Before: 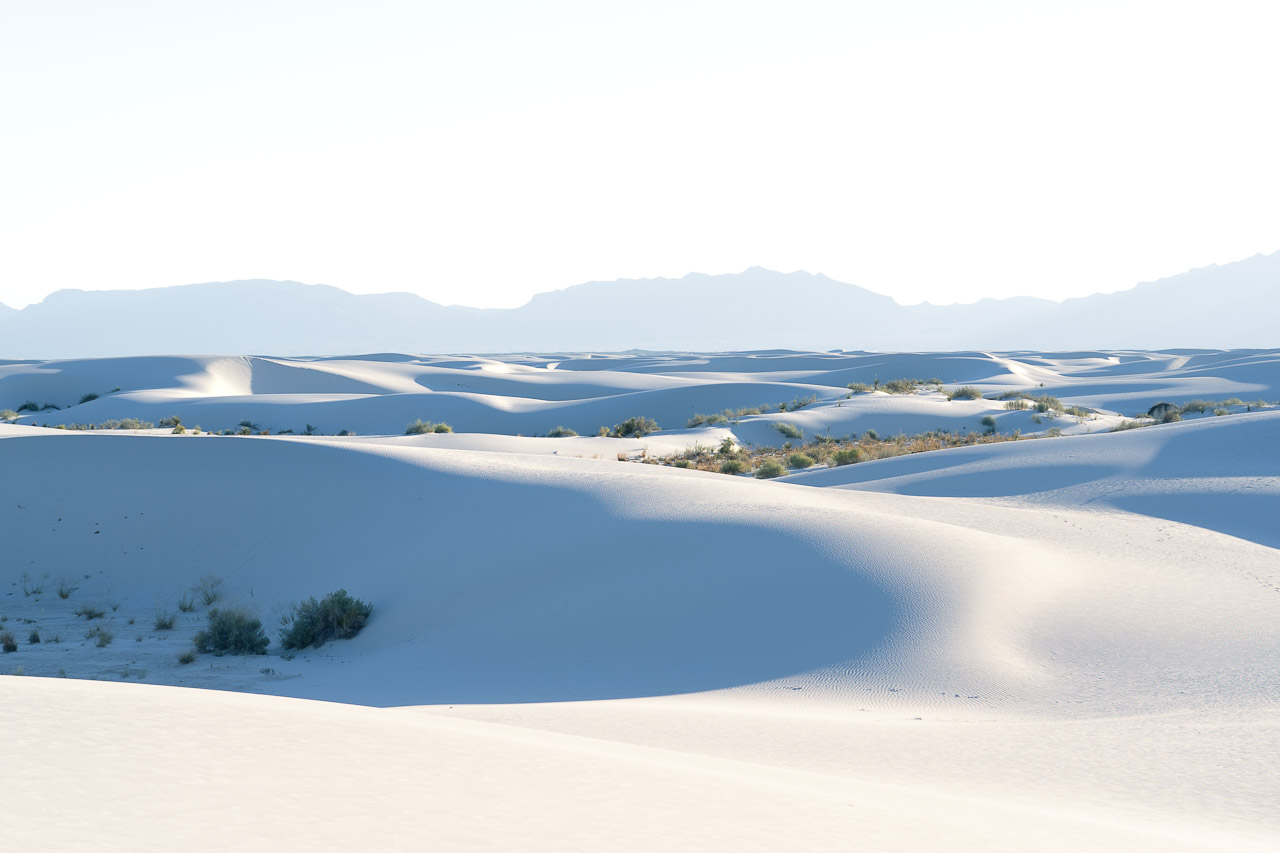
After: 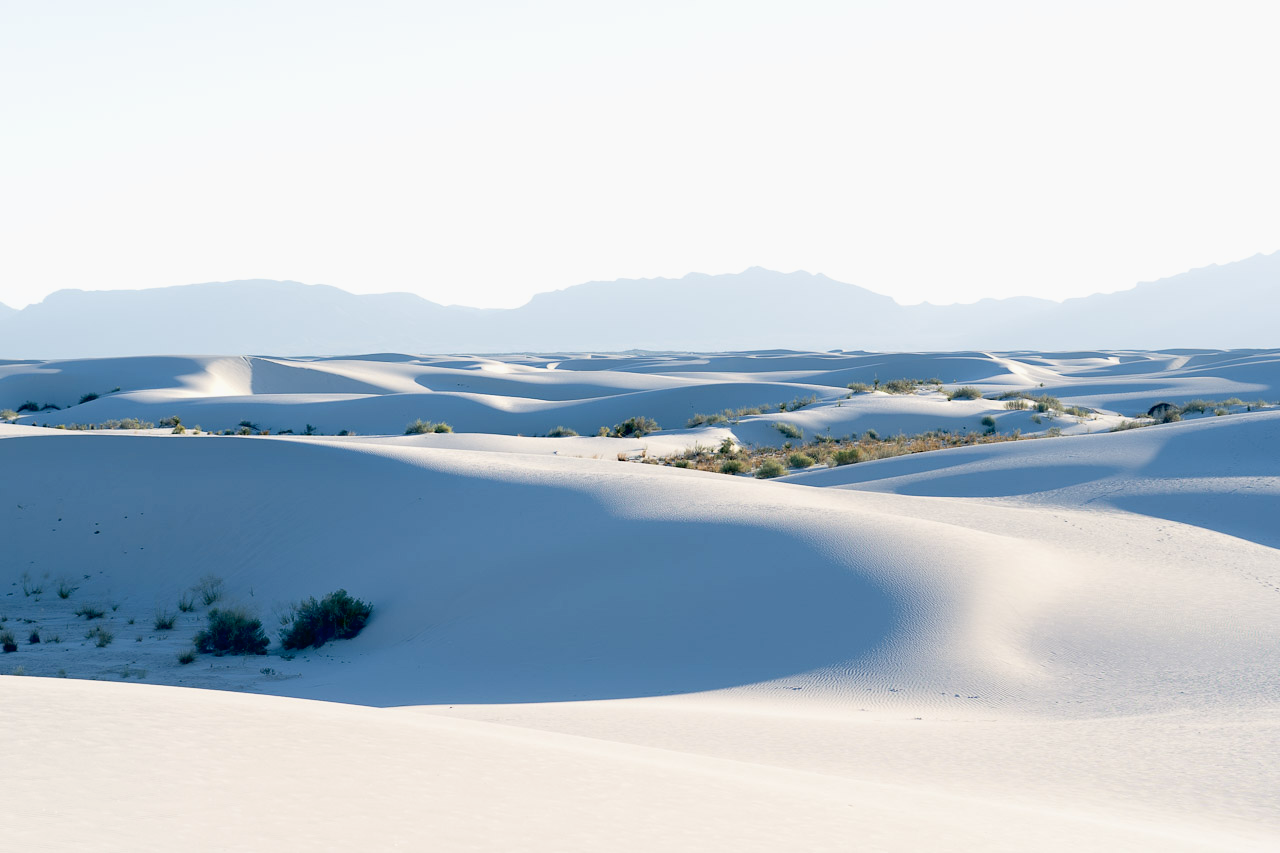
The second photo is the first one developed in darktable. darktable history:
exposure: black level correction 0.029, exposure -0.077 EV, compensate highlight preservation false
contrast brightness saturation: contrast 0.073
